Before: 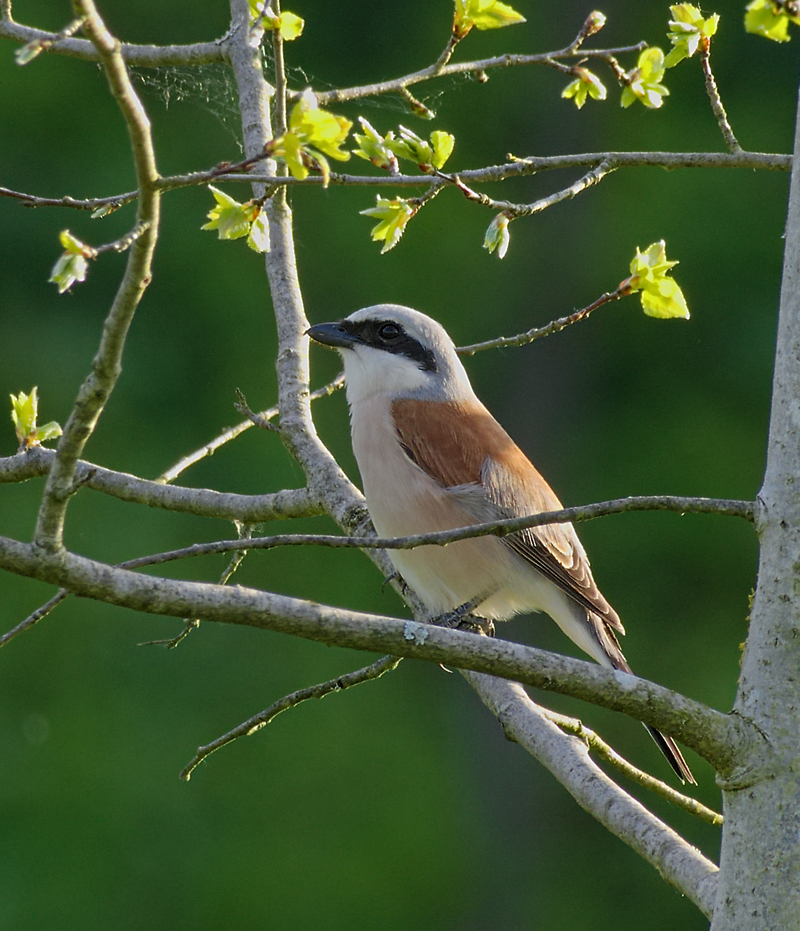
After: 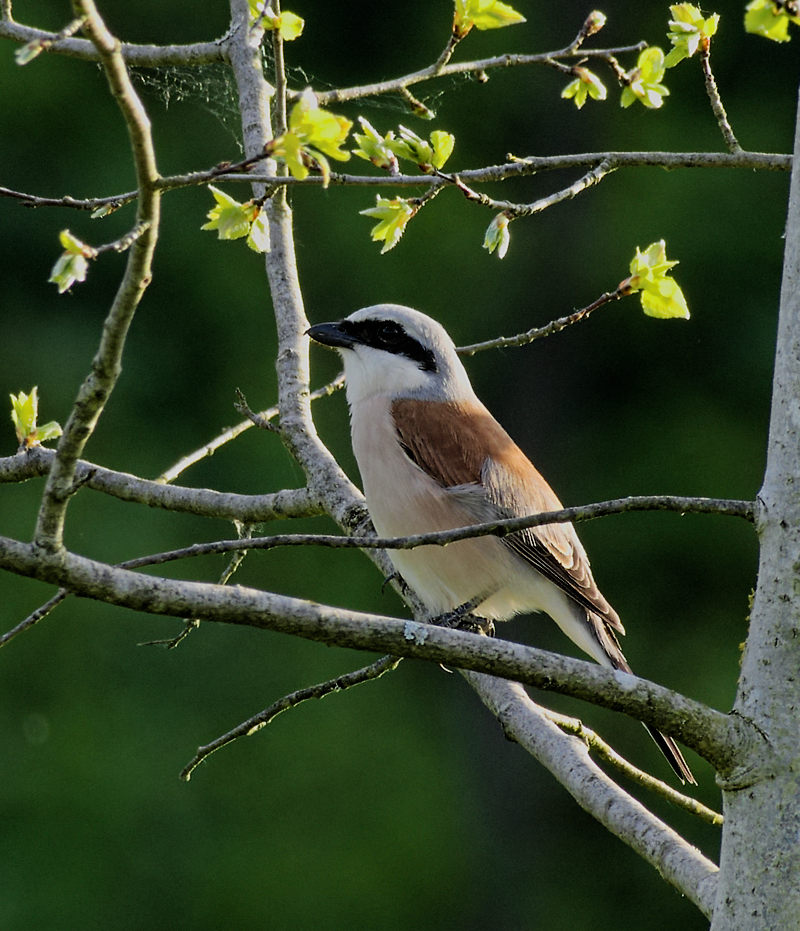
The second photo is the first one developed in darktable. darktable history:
filmic rgb: black relative exposure -5 EV, white relative exposure 3.99 EV, hardness 2.89, contrast 1.299, highlights saturation mix -29.74%
